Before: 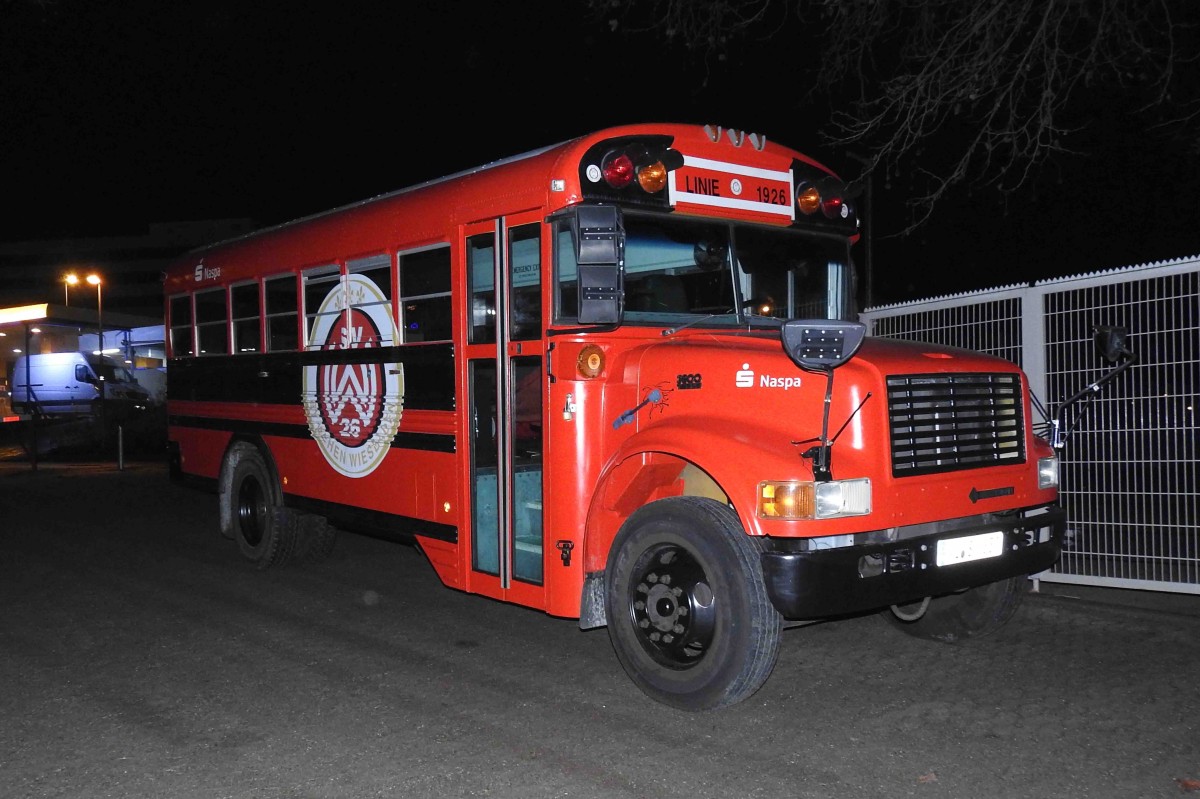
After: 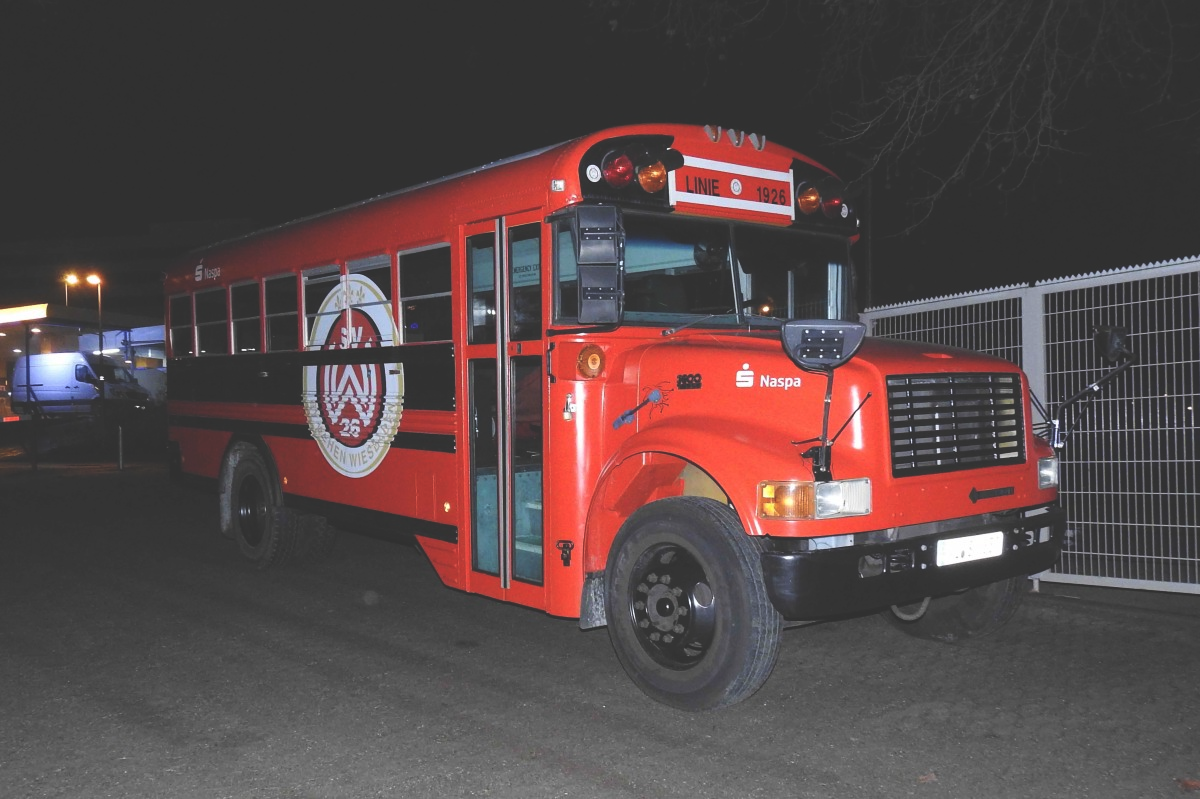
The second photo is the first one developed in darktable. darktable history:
exposure: black level correction -0.028, compensate exposure bias true, compensate highlight preservation false
